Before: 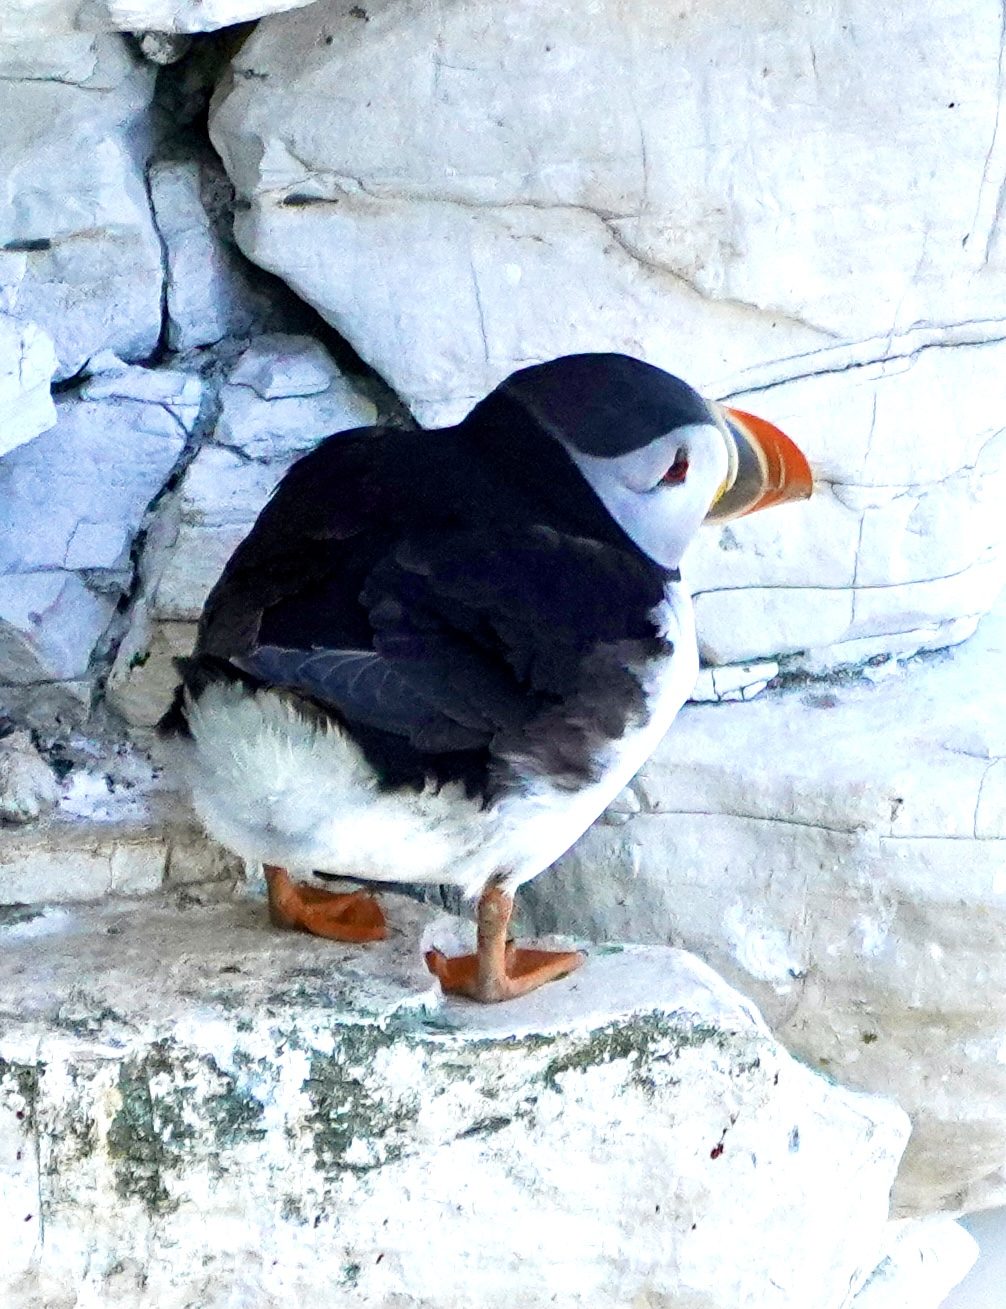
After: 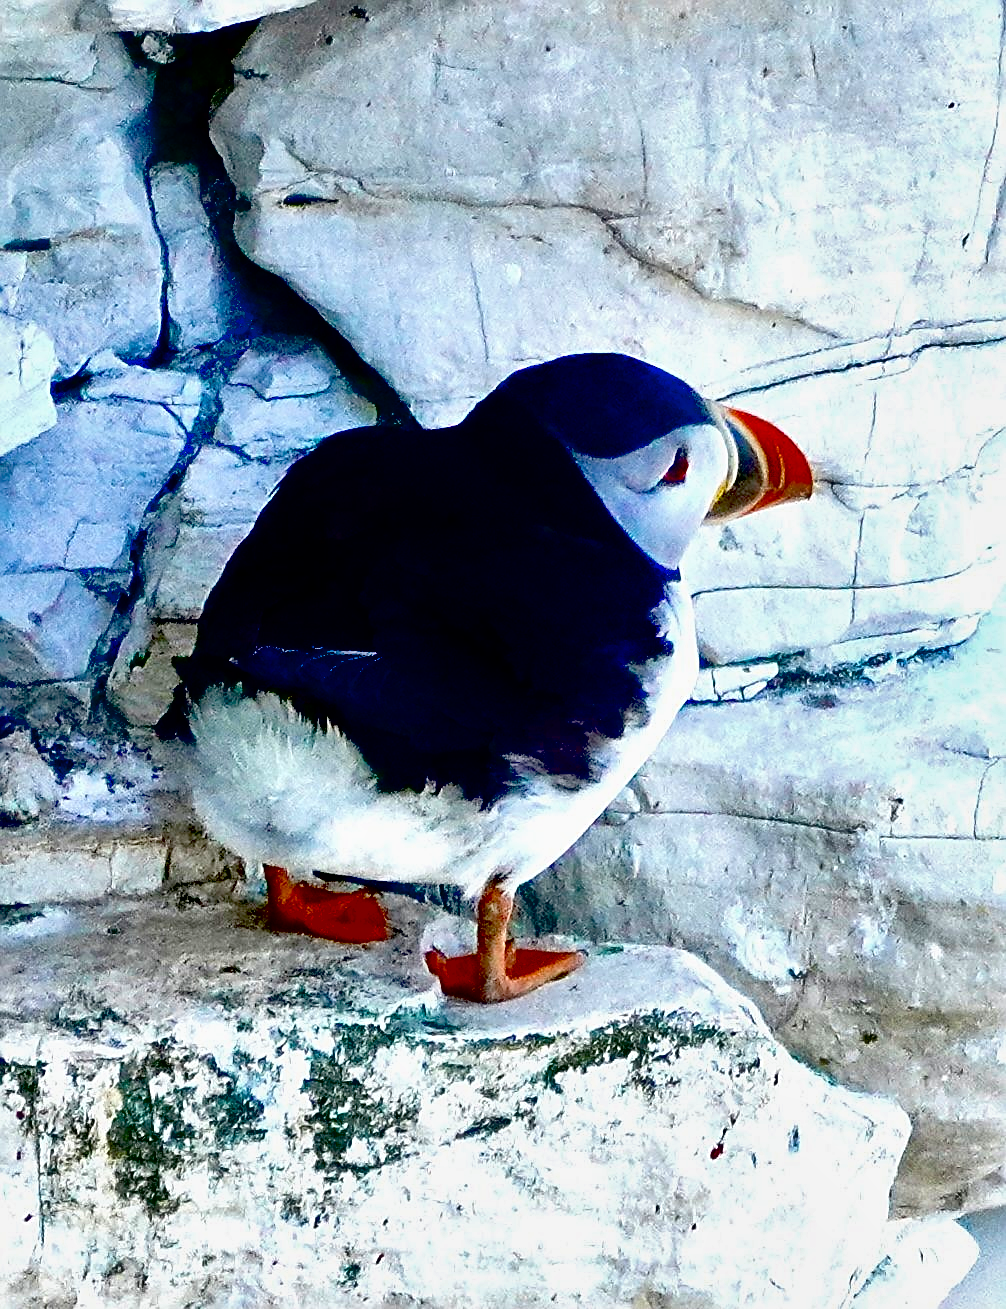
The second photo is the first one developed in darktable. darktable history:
exposure: black level correction 0.1, exposure -0.092 EV, compensate highlight preservation false
shadows and highlights: low approximation 0.01, soften with gaussian
local contrast: mode bilateral grid, contrast 20, coarseness 50, detail 120%, midtone range 0.2
sharpen: on, module defaults
